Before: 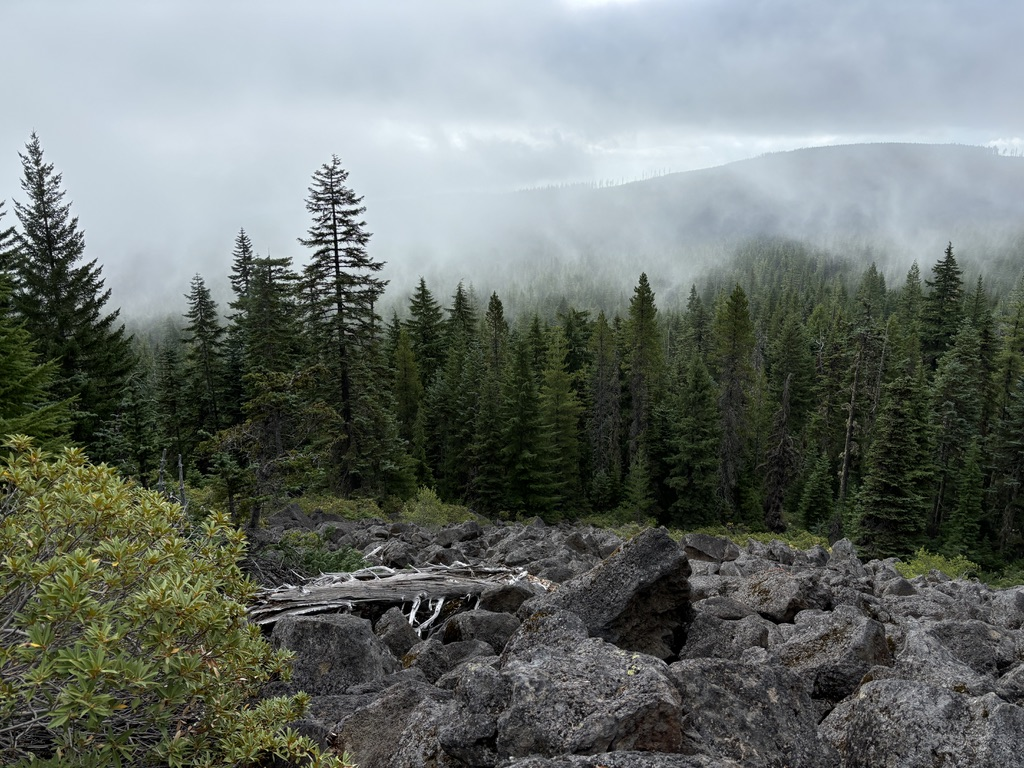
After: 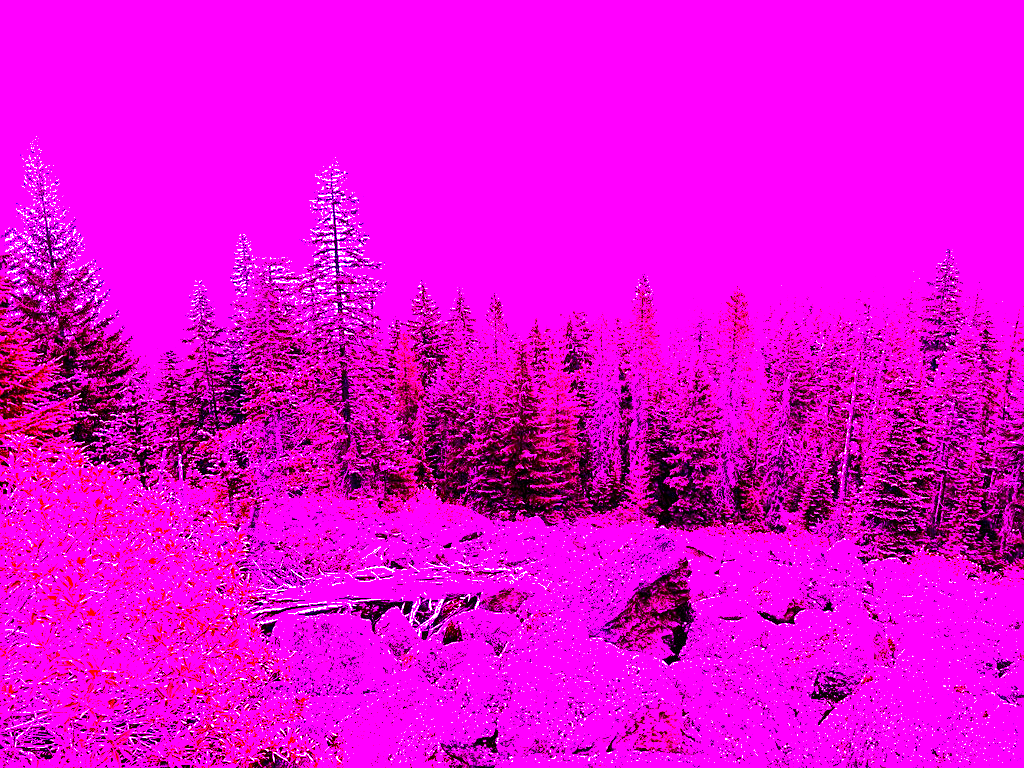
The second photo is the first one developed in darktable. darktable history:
sharpen: on, module defaults
contrast brightness saturation: contrast 0.19, brightness -0.24, saturation 0.11
white balance: red 8, blue 8
